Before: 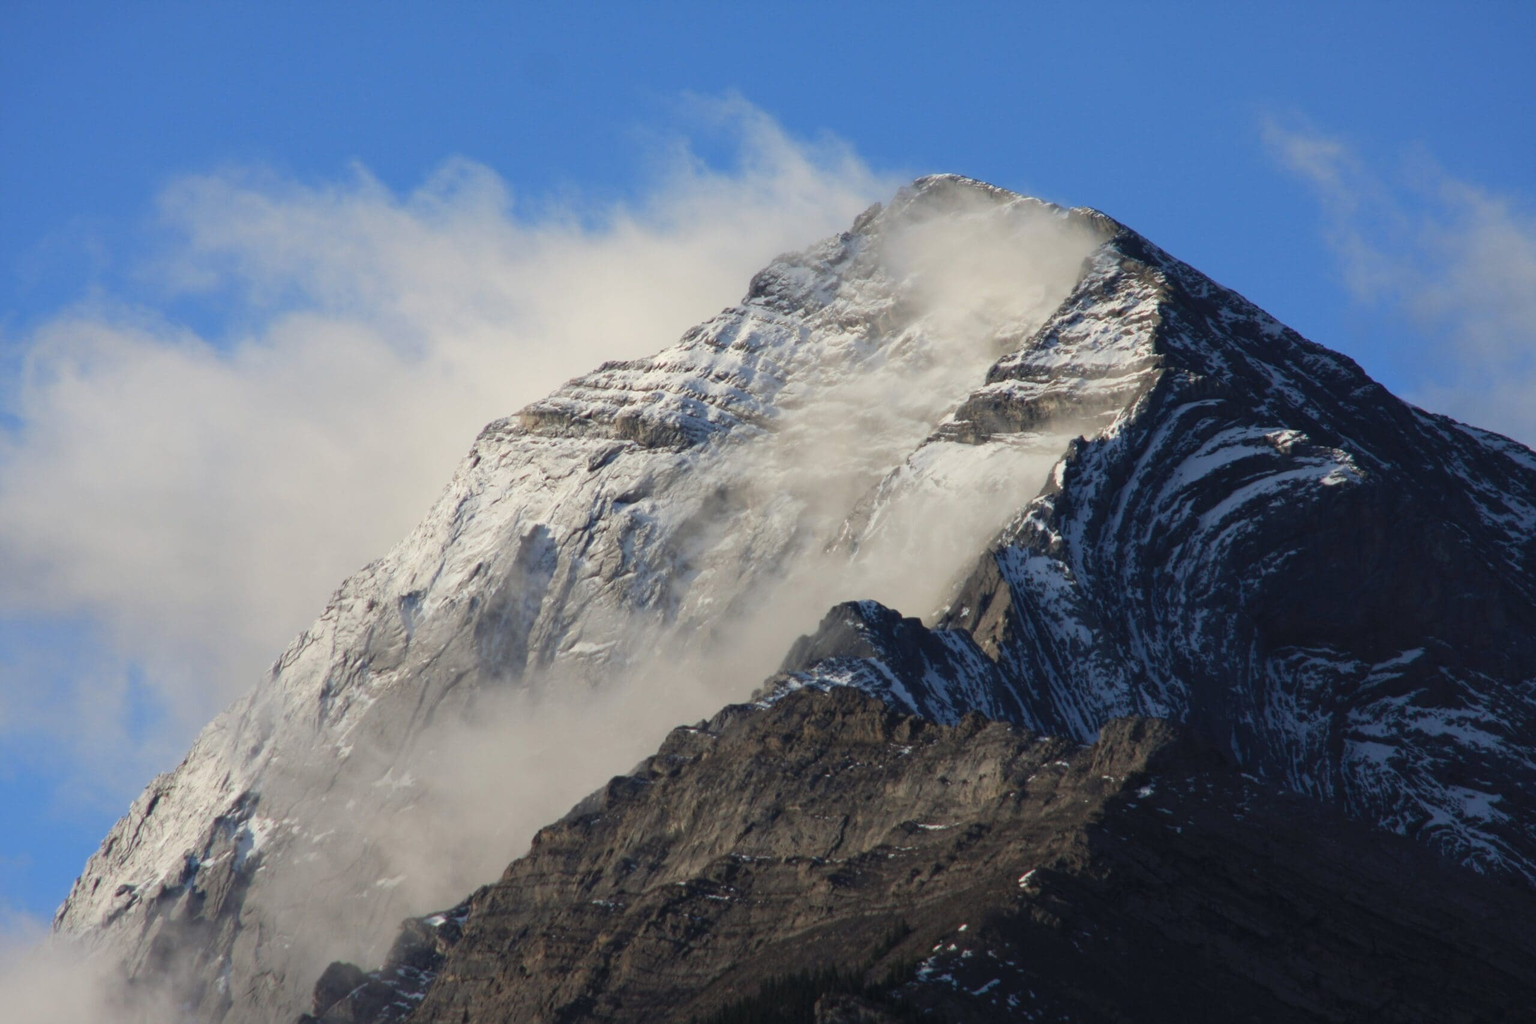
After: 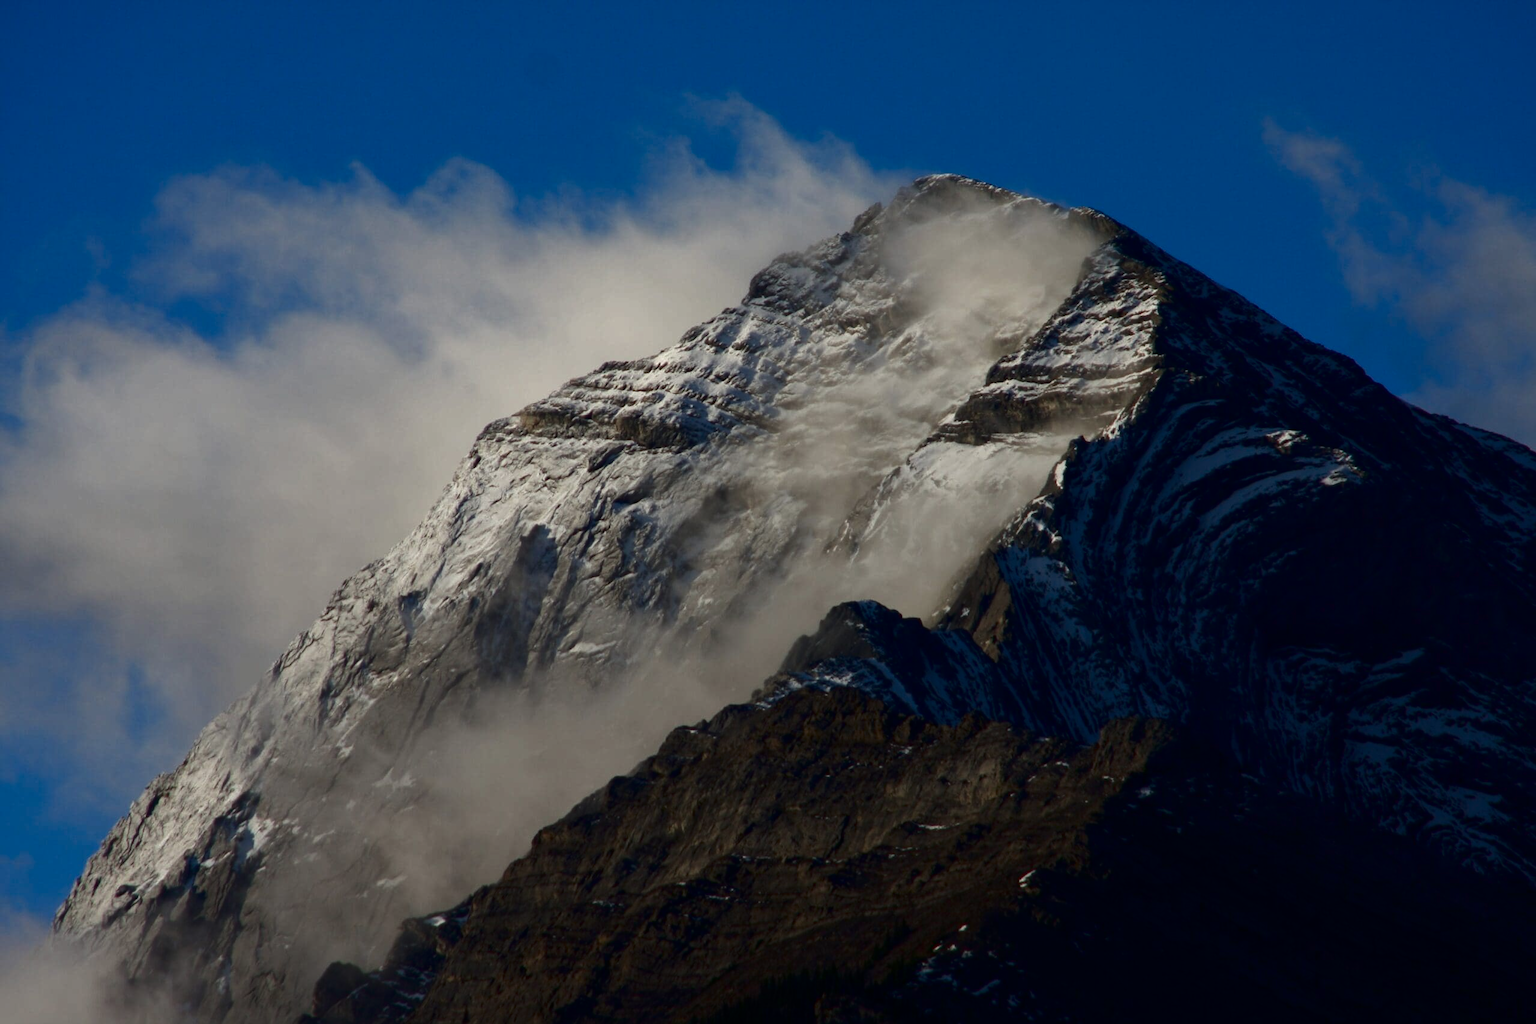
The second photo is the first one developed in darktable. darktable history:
local contrast: mode bilateral grid, contrast 15, coarseness 36, detail 105%, midtone range 0.2
contrast brightness saturation: brightness -0.52
